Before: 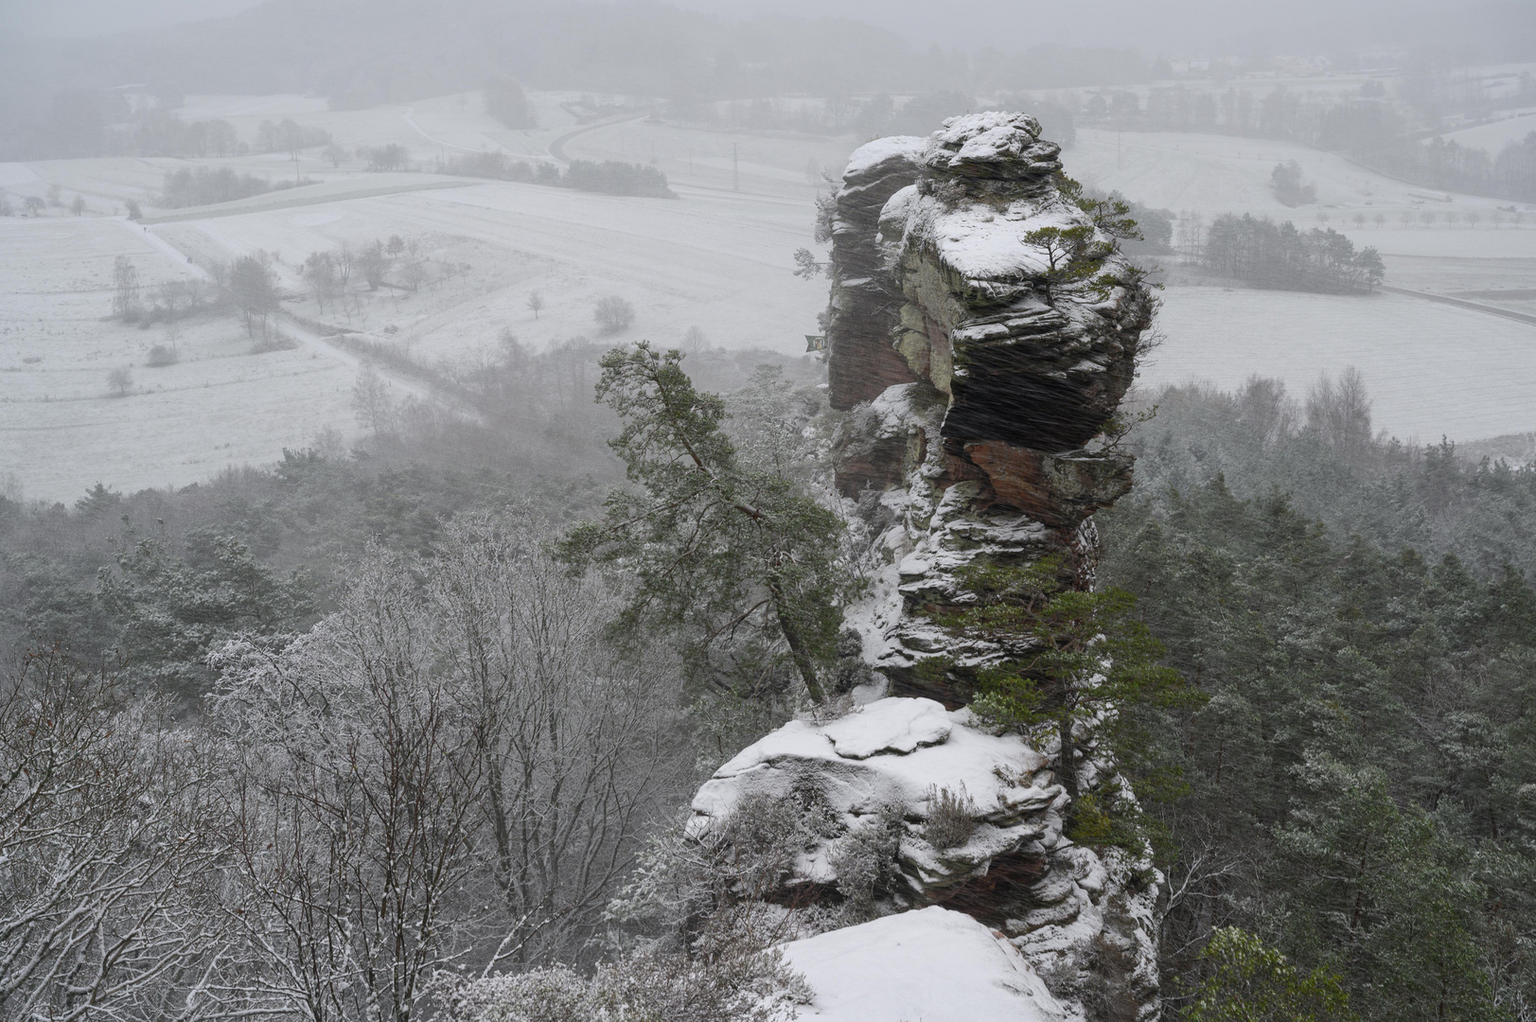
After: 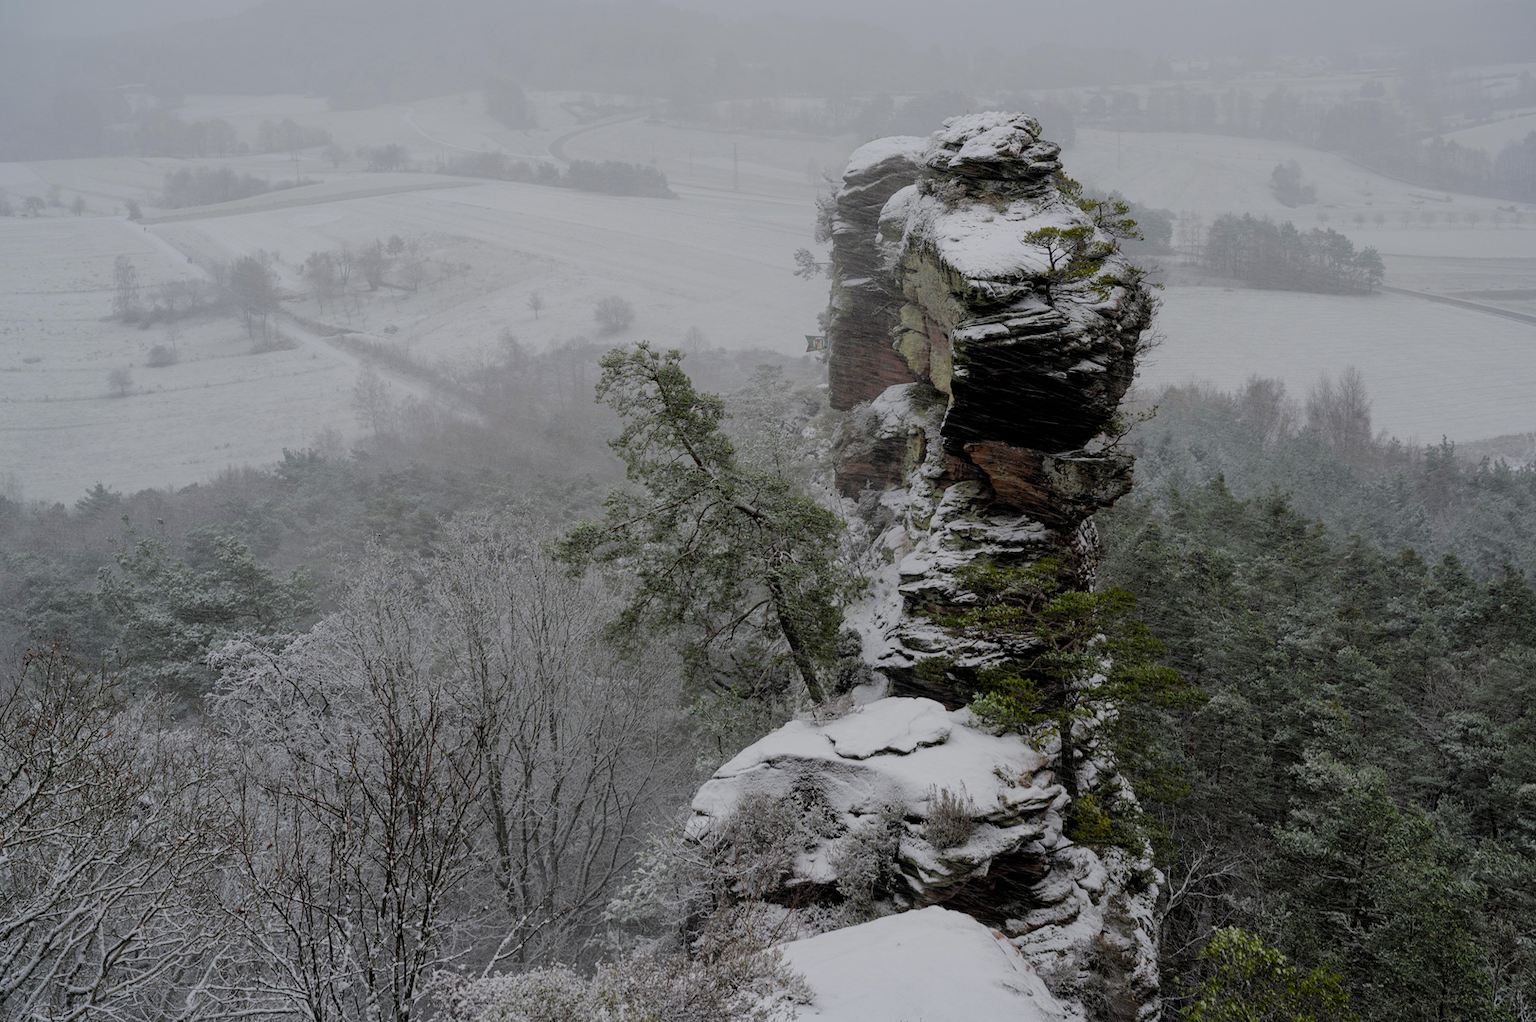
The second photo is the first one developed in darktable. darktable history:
rotate and perspective: crop left 0, crop top 0
filmic rgb: black relative exposure -4.4 EV, white relative exposure 5 EV, threshold 3 EV, hardness 2.23, latitude 40.06%, contrast 1.15, highlights saturation mix 10%, shadows ↔ highlights balance 1.04%, preserve chrominance RGB euclidean norm (legacy), color science v4 (2020), enable highlight reconstruction true
